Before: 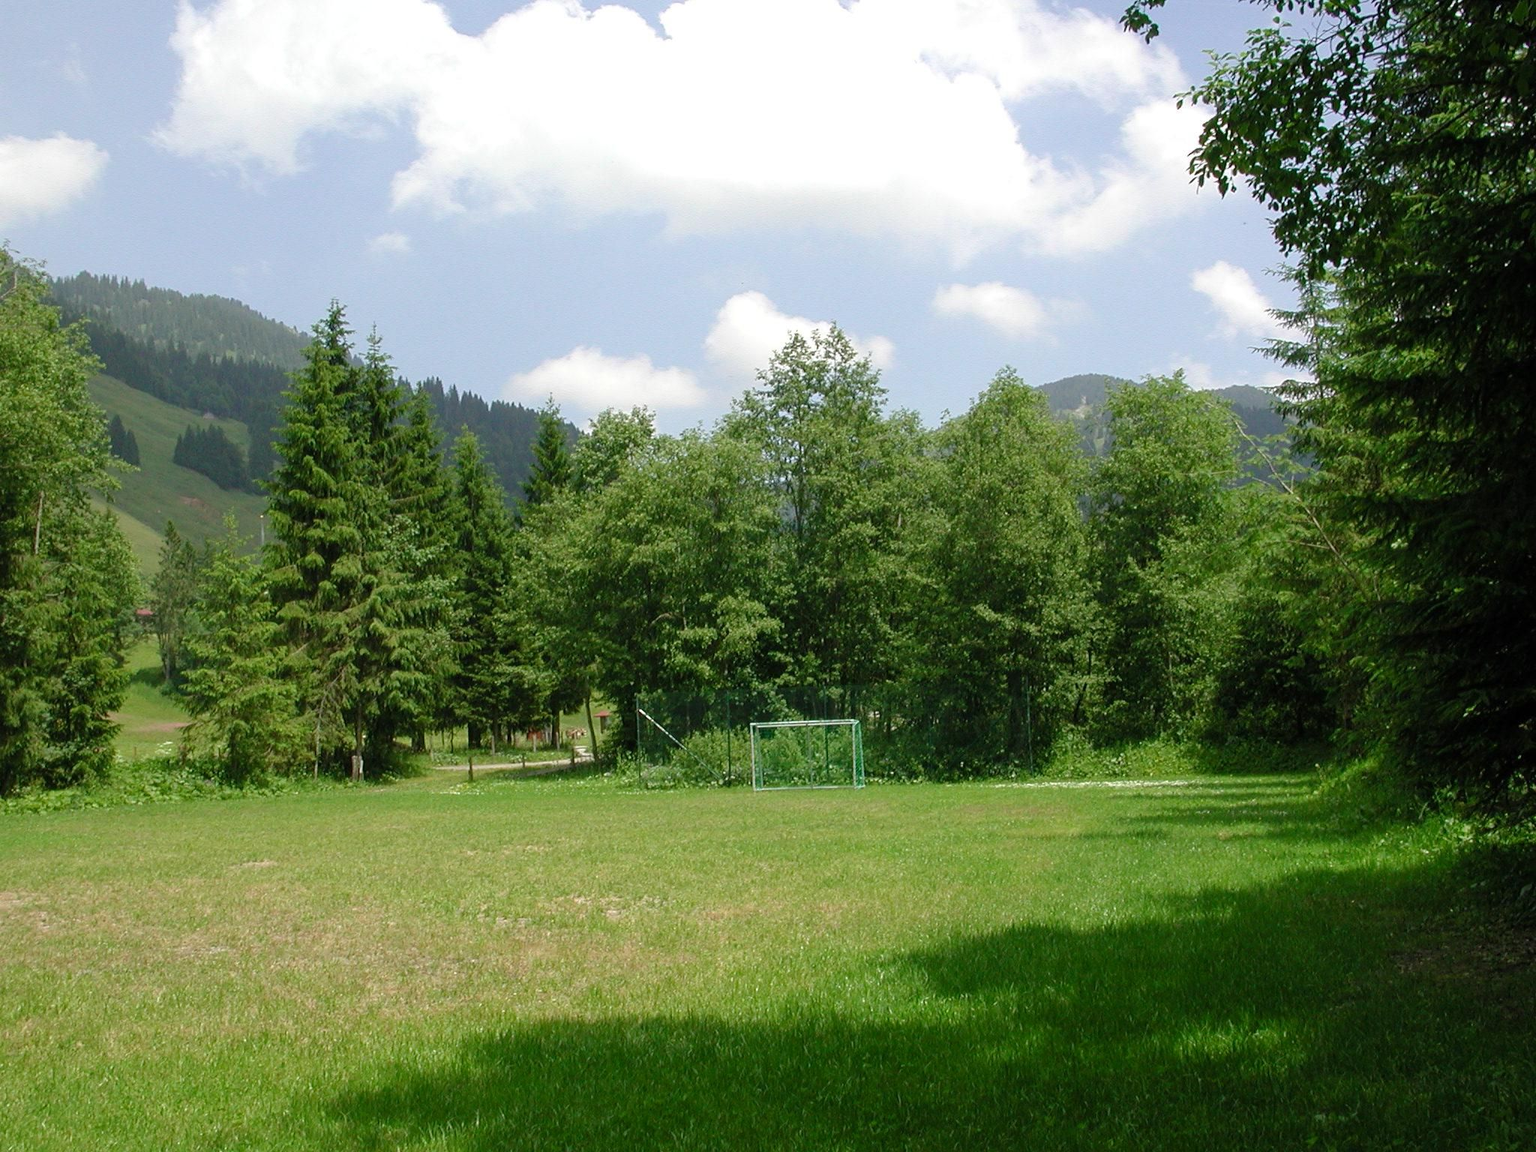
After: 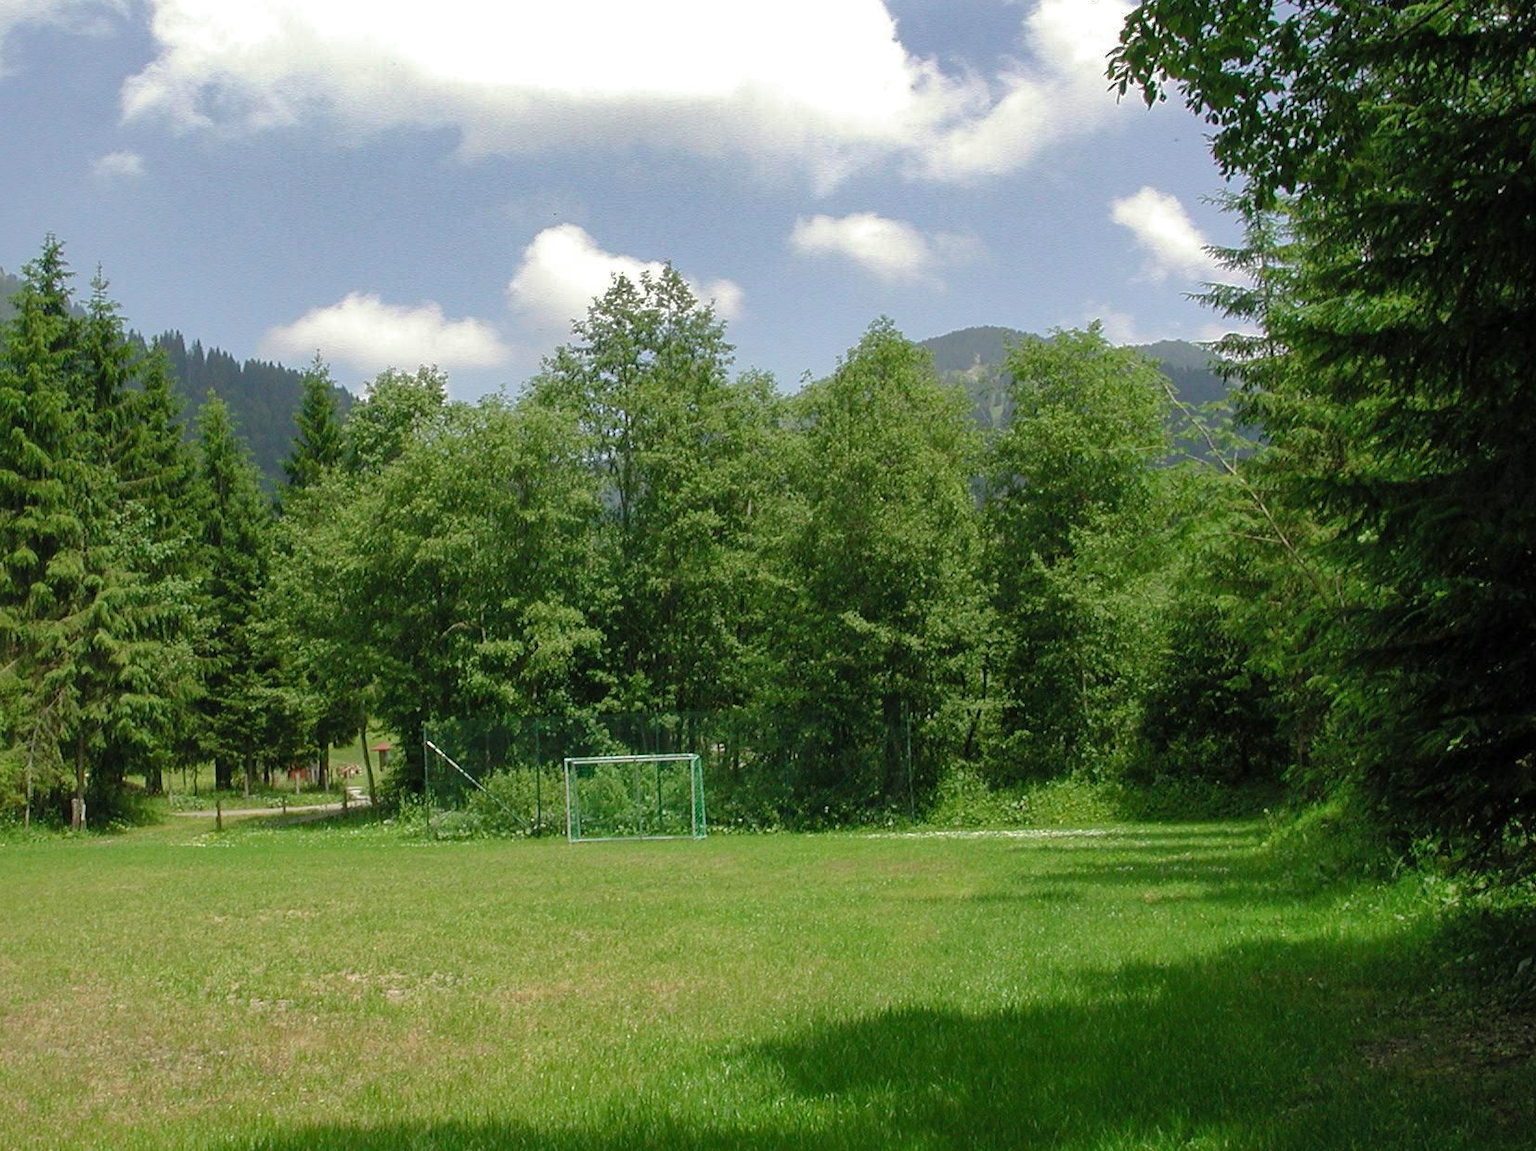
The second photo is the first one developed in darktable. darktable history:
split-toning: shadows › saturation 0.61, highlights › saturation 0.58, balance -28.74, compress 87.36%
crop: left 19.159%, top 9.58%, bottom 9.58%
shadows and highlights: shadows 40, highlights -60
